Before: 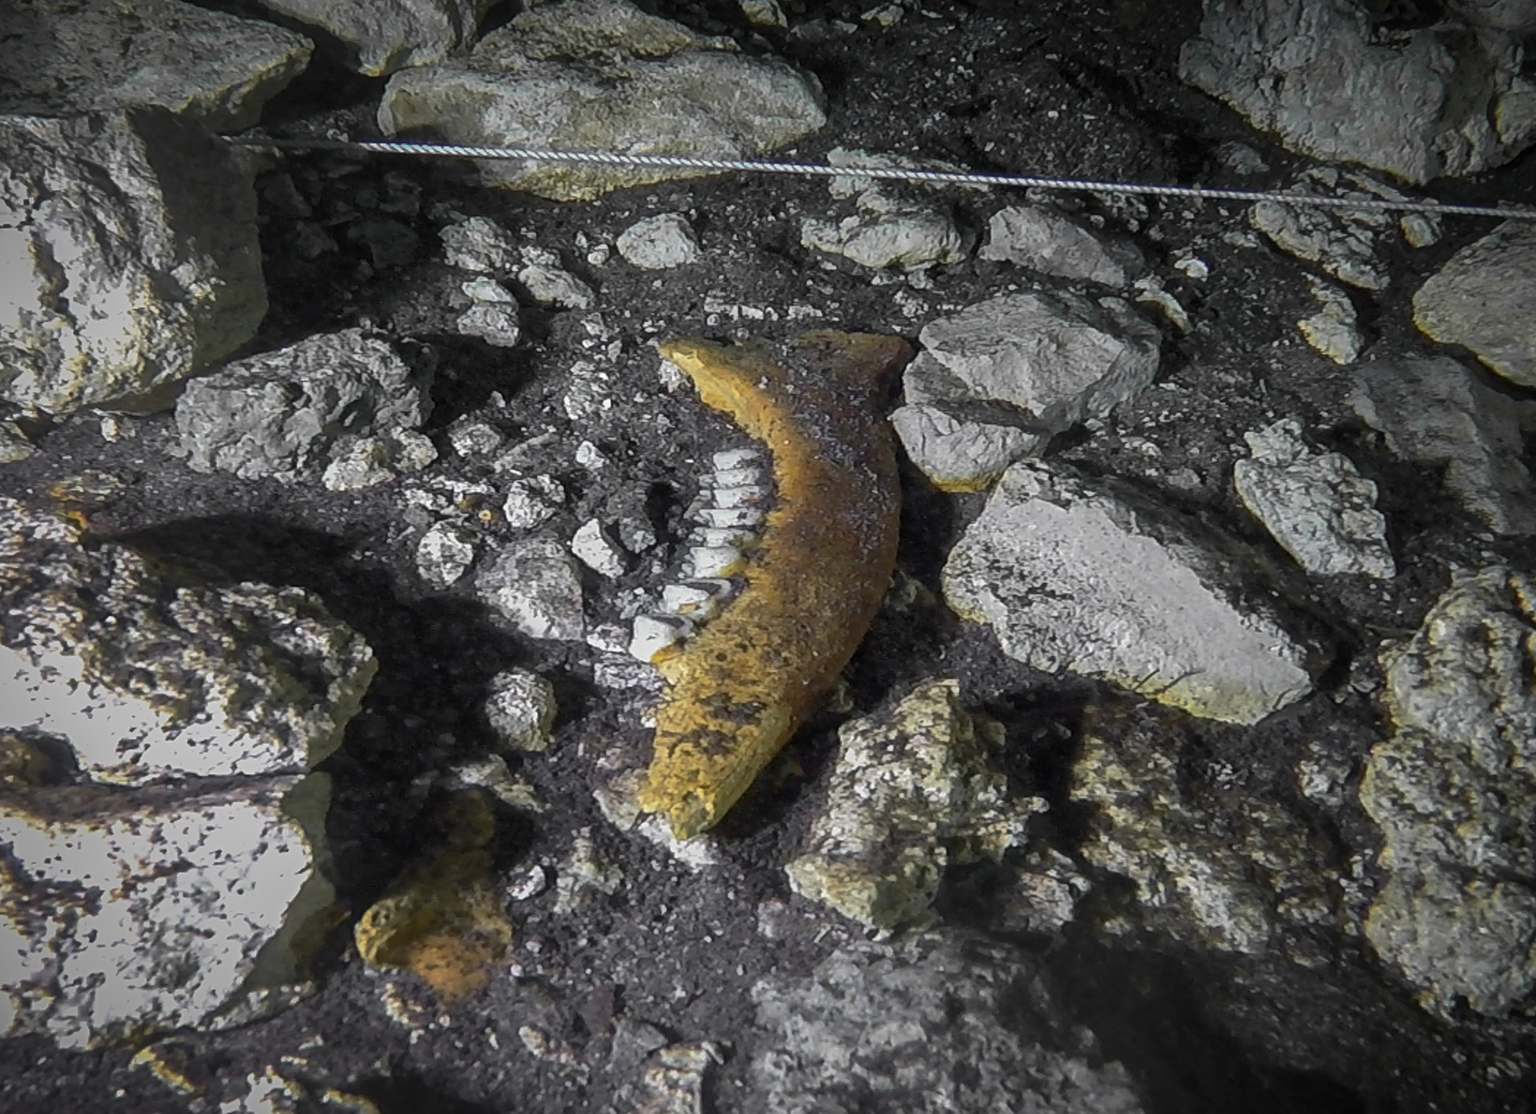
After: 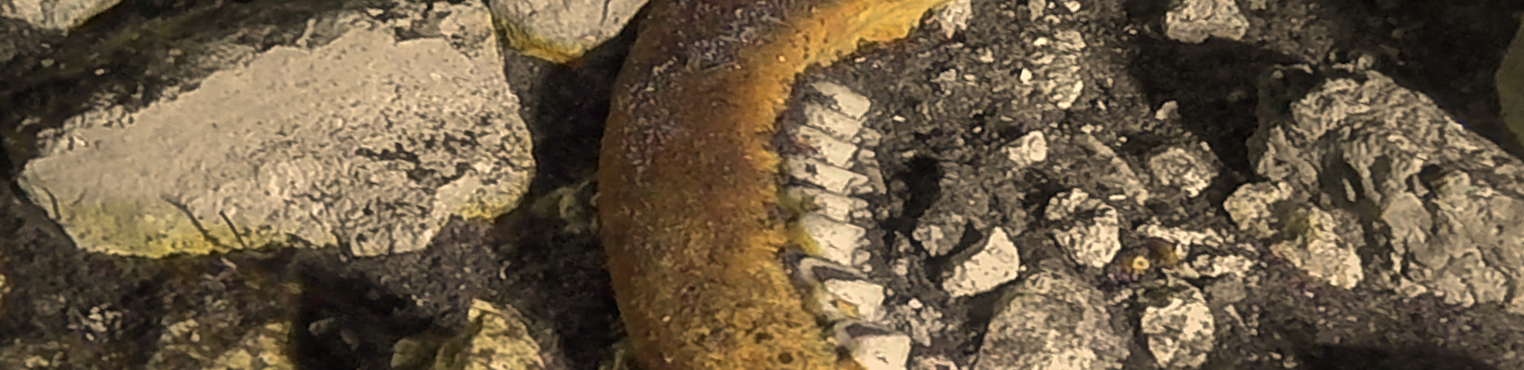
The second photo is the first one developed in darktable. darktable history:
white balance: red 1.123, blue 0.83
crop and rotate: angle 16.12°, top 30.835%, bottom 35.653%
velvia: on, module defaults
